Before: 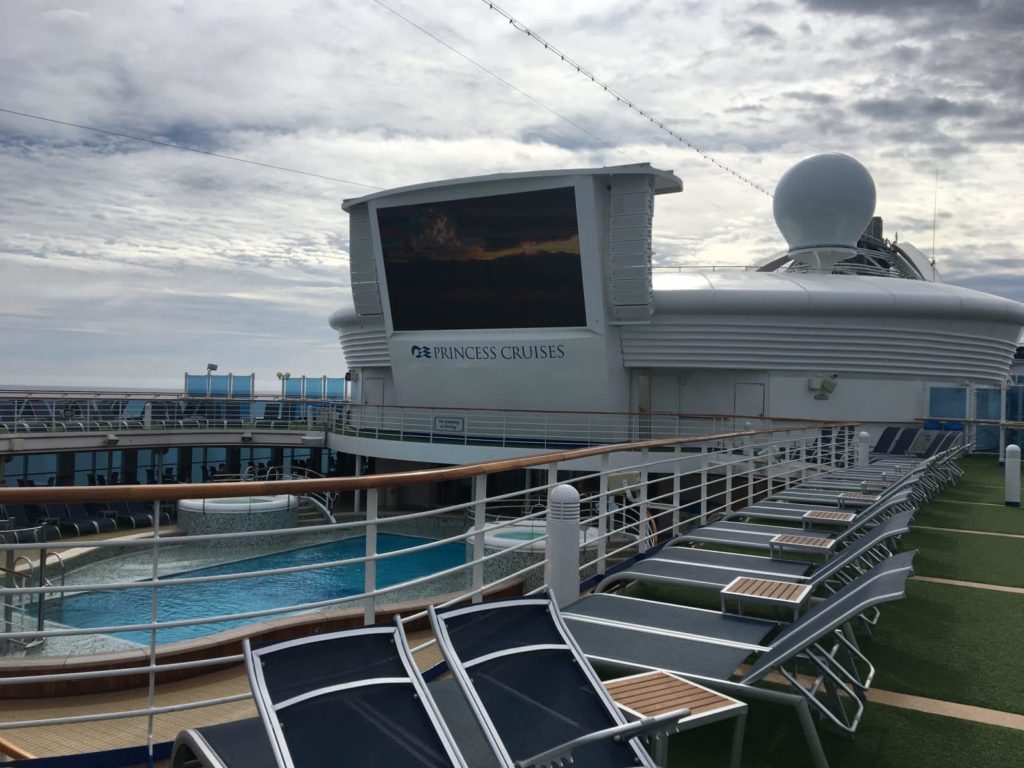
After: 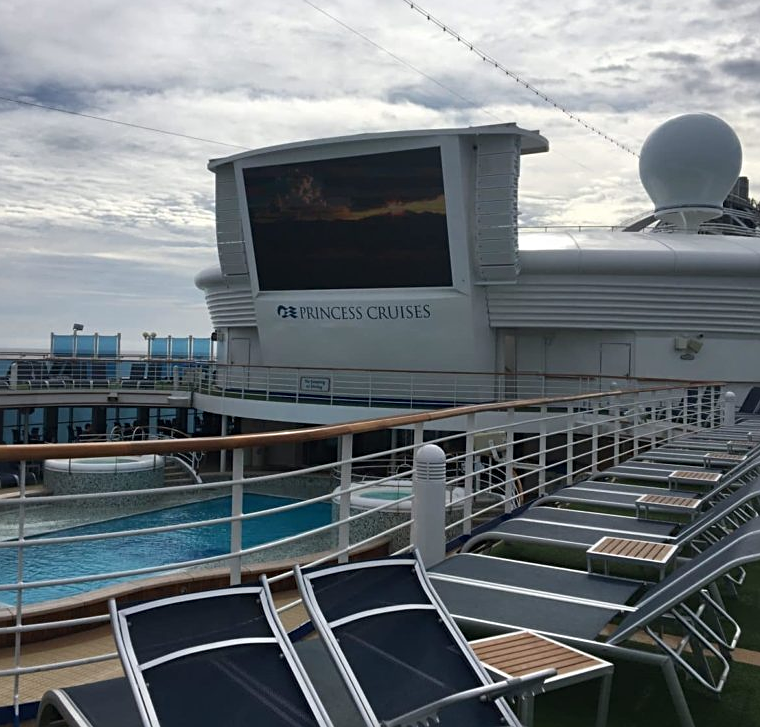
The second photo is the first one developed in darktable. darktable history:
crop and rotate: left 13.15%, top 5.251%, right 12.609%
sharpen: radius 2.529, amount 0.323
